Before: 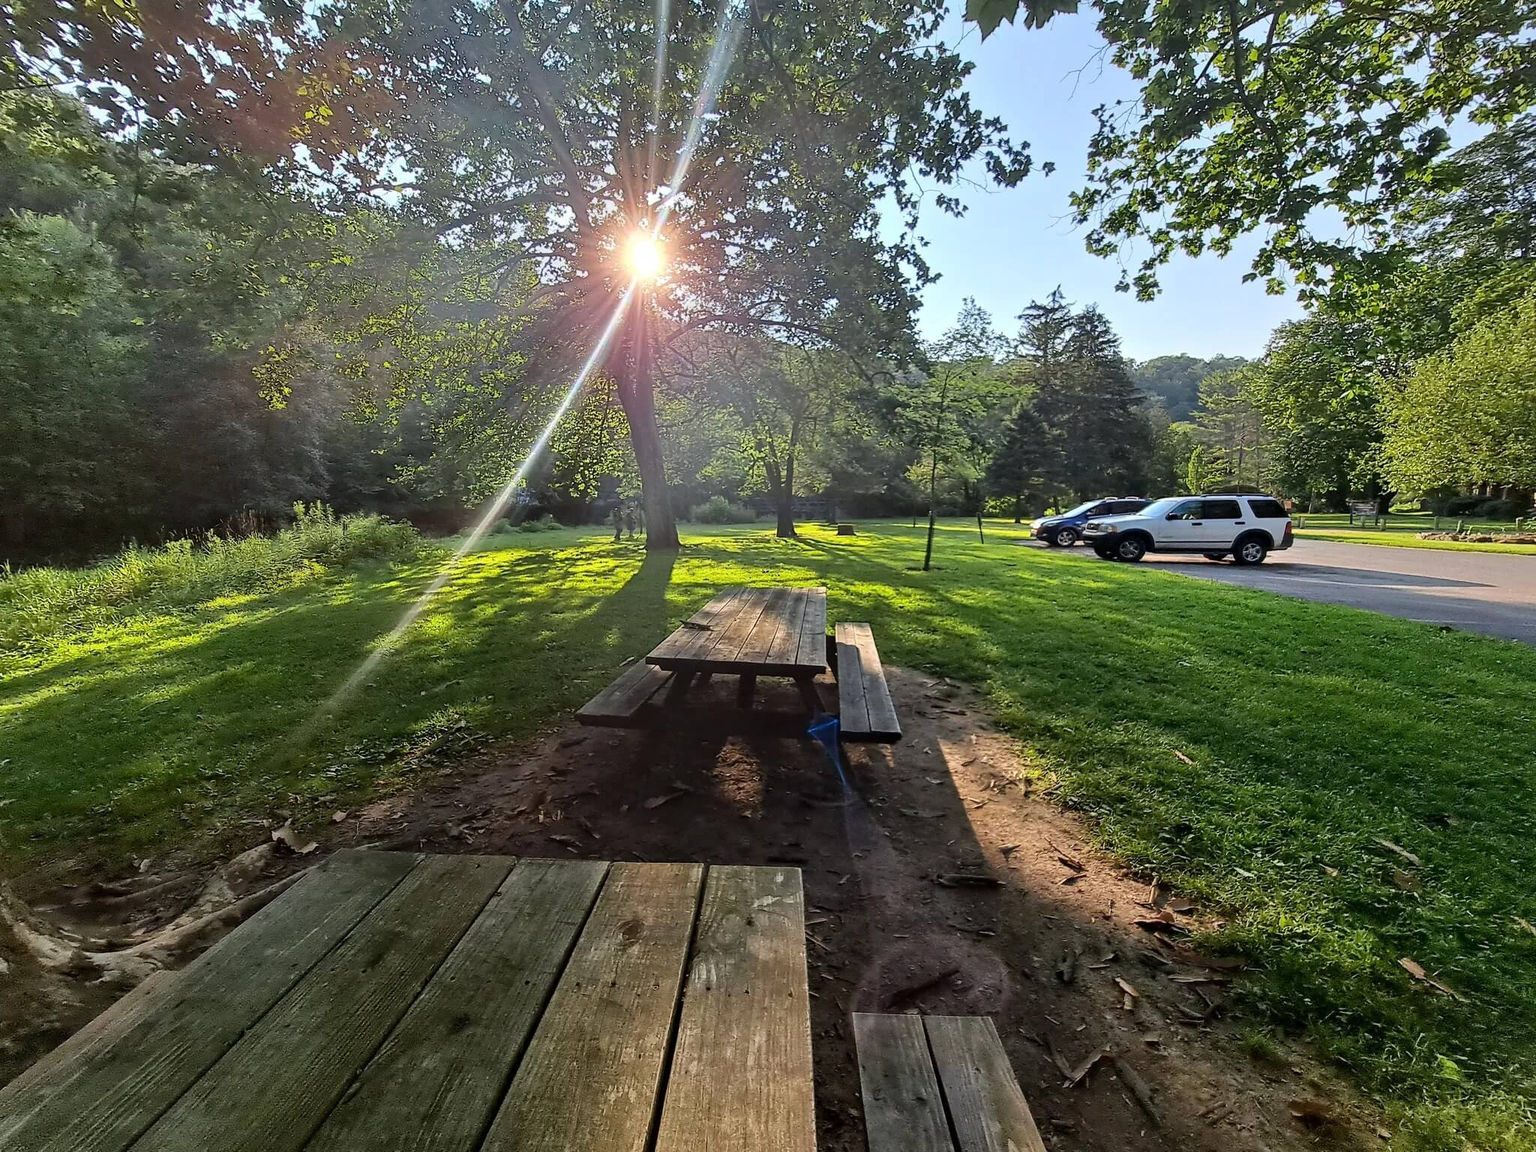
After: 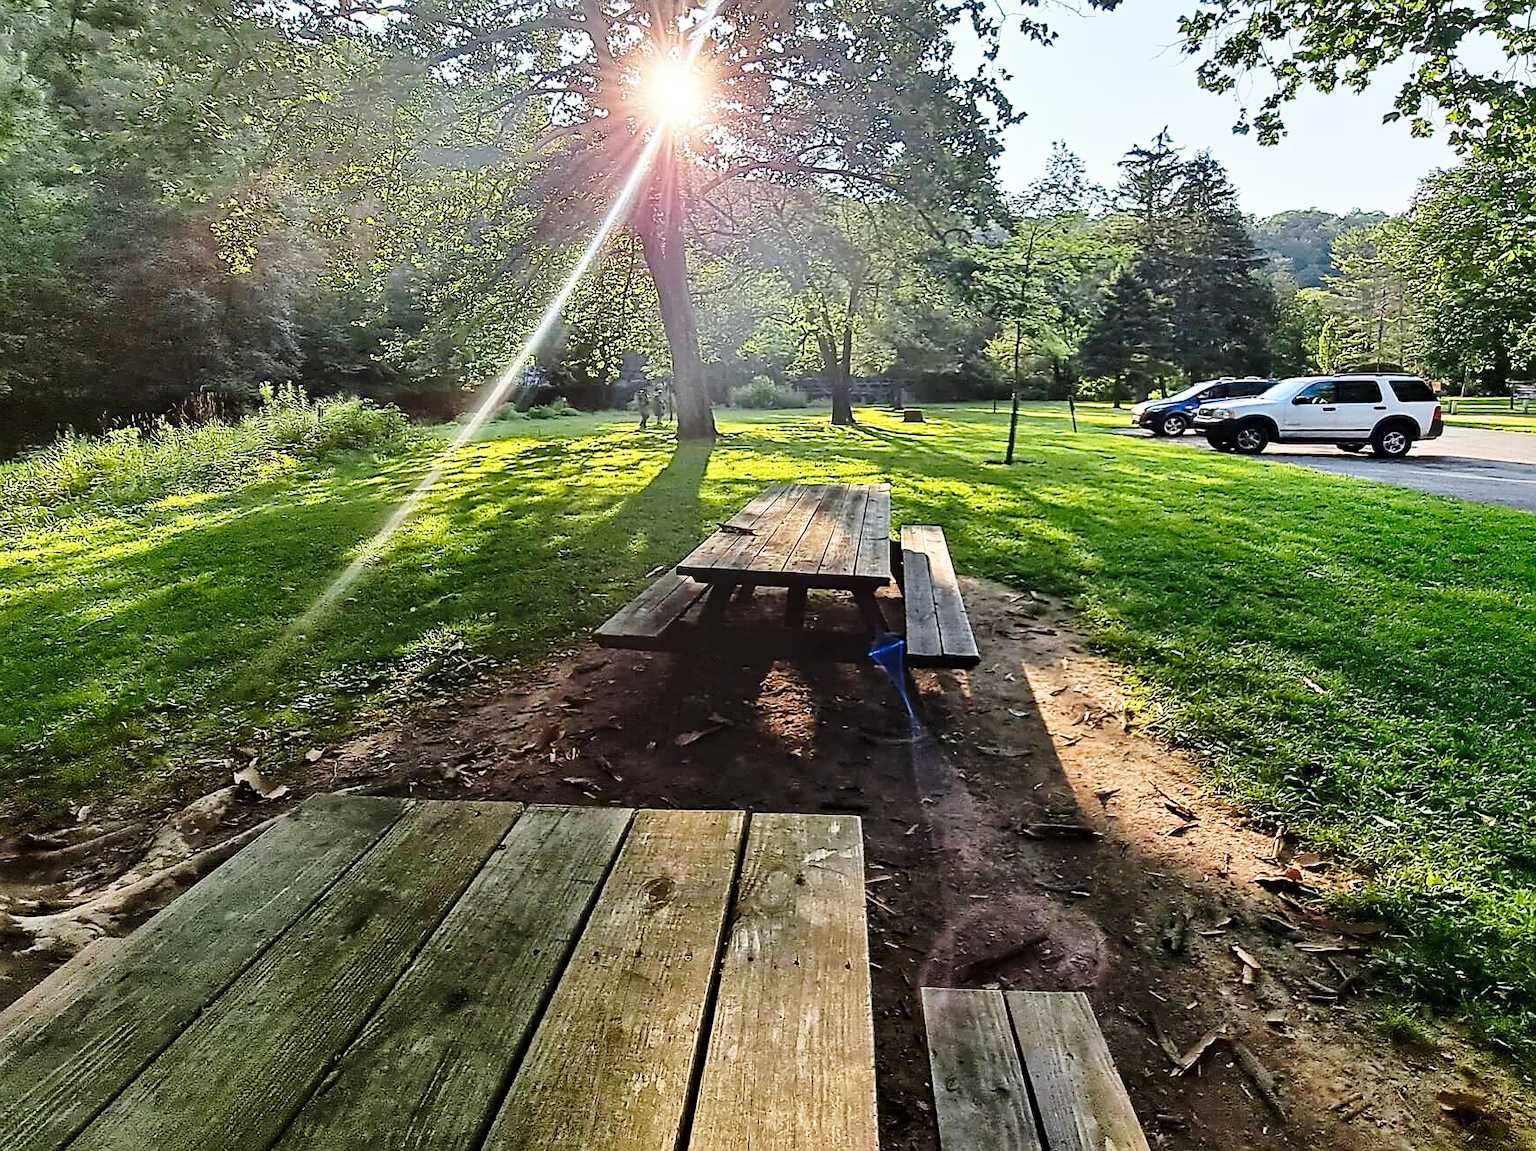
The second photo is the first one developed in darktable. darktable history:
crop and rotate: left 4.842%, top 15.51%, right 10.668%
sharpen: on, module defaults
base curve: curves: ch0 [(0, 0) (0.028, 0.03) (0.121, 0.232) (0.46, 0.748) (0.859, 0.968) (1, 1)], preserve colors none
shadows and highlights: highlights color adjustment 0%, low approximation 0.01, soften with gaussian
